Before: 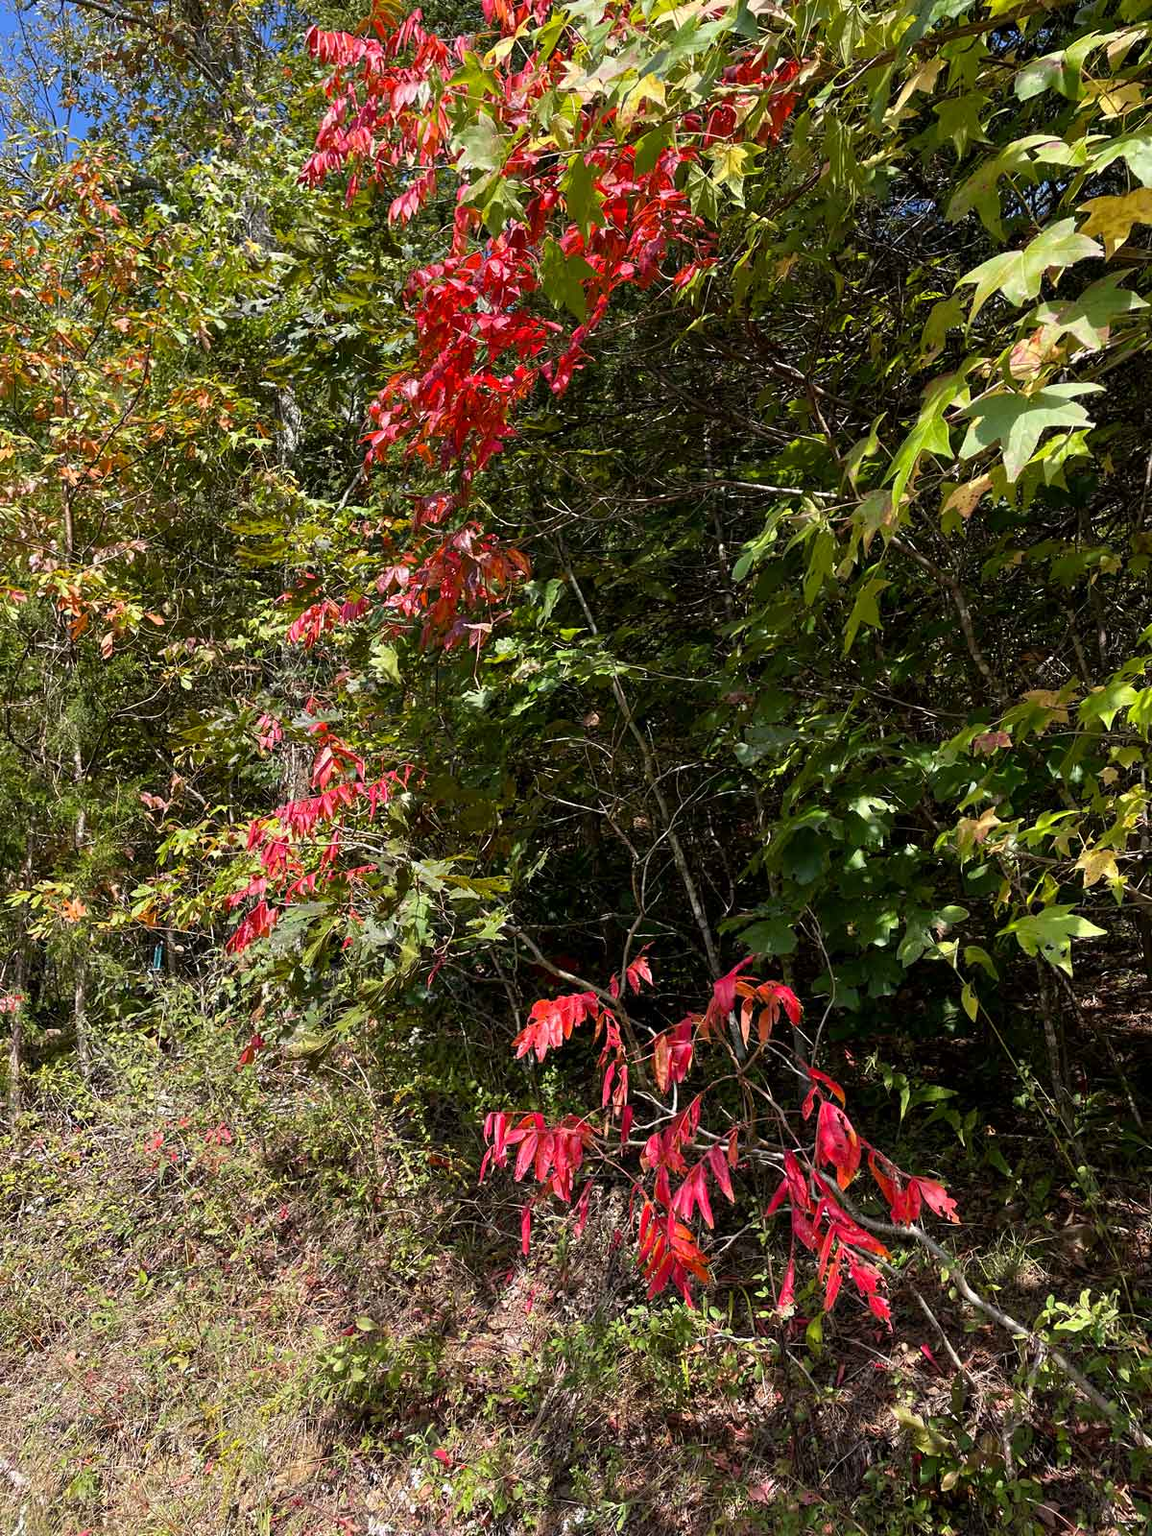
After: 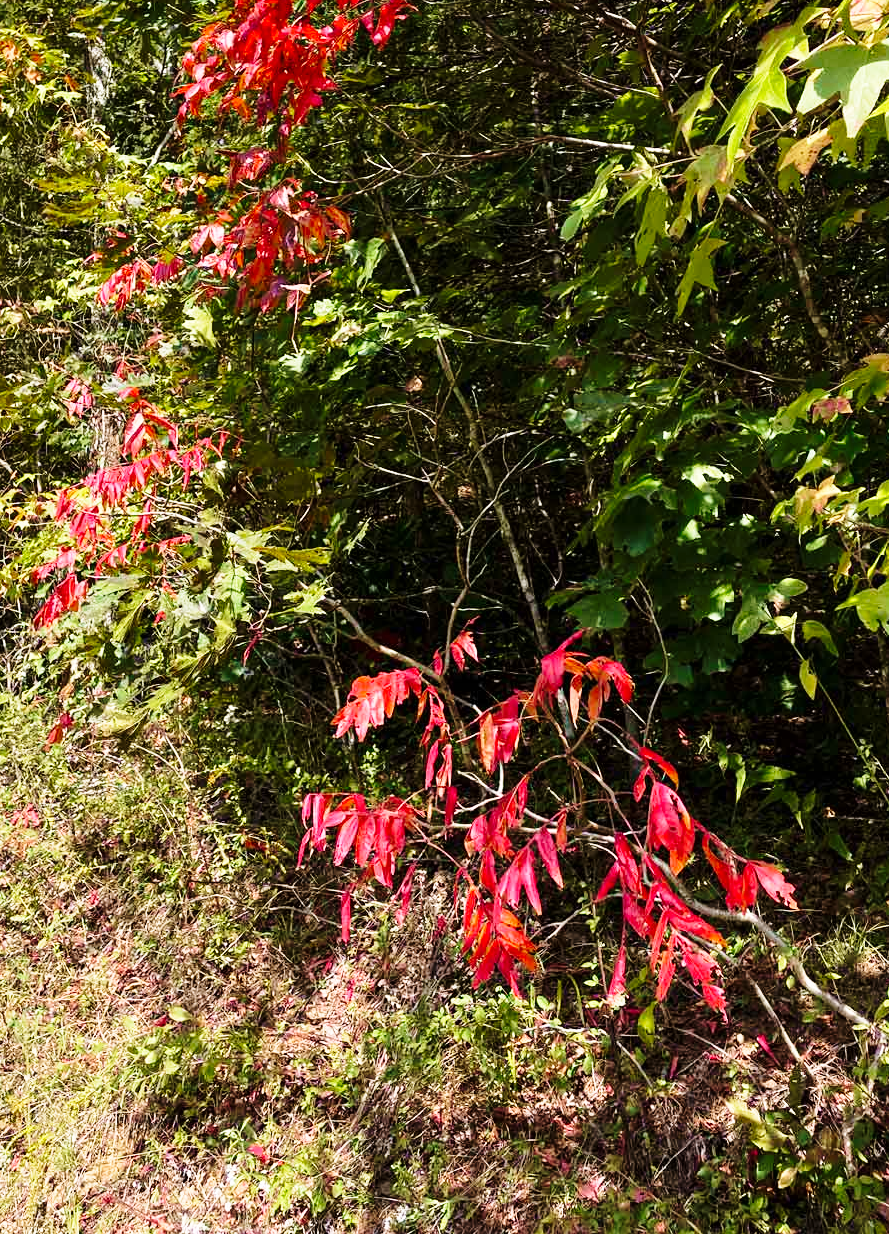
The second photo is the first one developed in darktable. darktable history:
velvia: strength 45.56%
crop: left 16.846%, top 22.855%, right 9.023%
base curve: curves: ch0 [(0, 0) (0.028, 0.03) (0.121, 0.232) (0.46, 0.748) (0.859, 0.968) (1, 1)], preserve colors none
